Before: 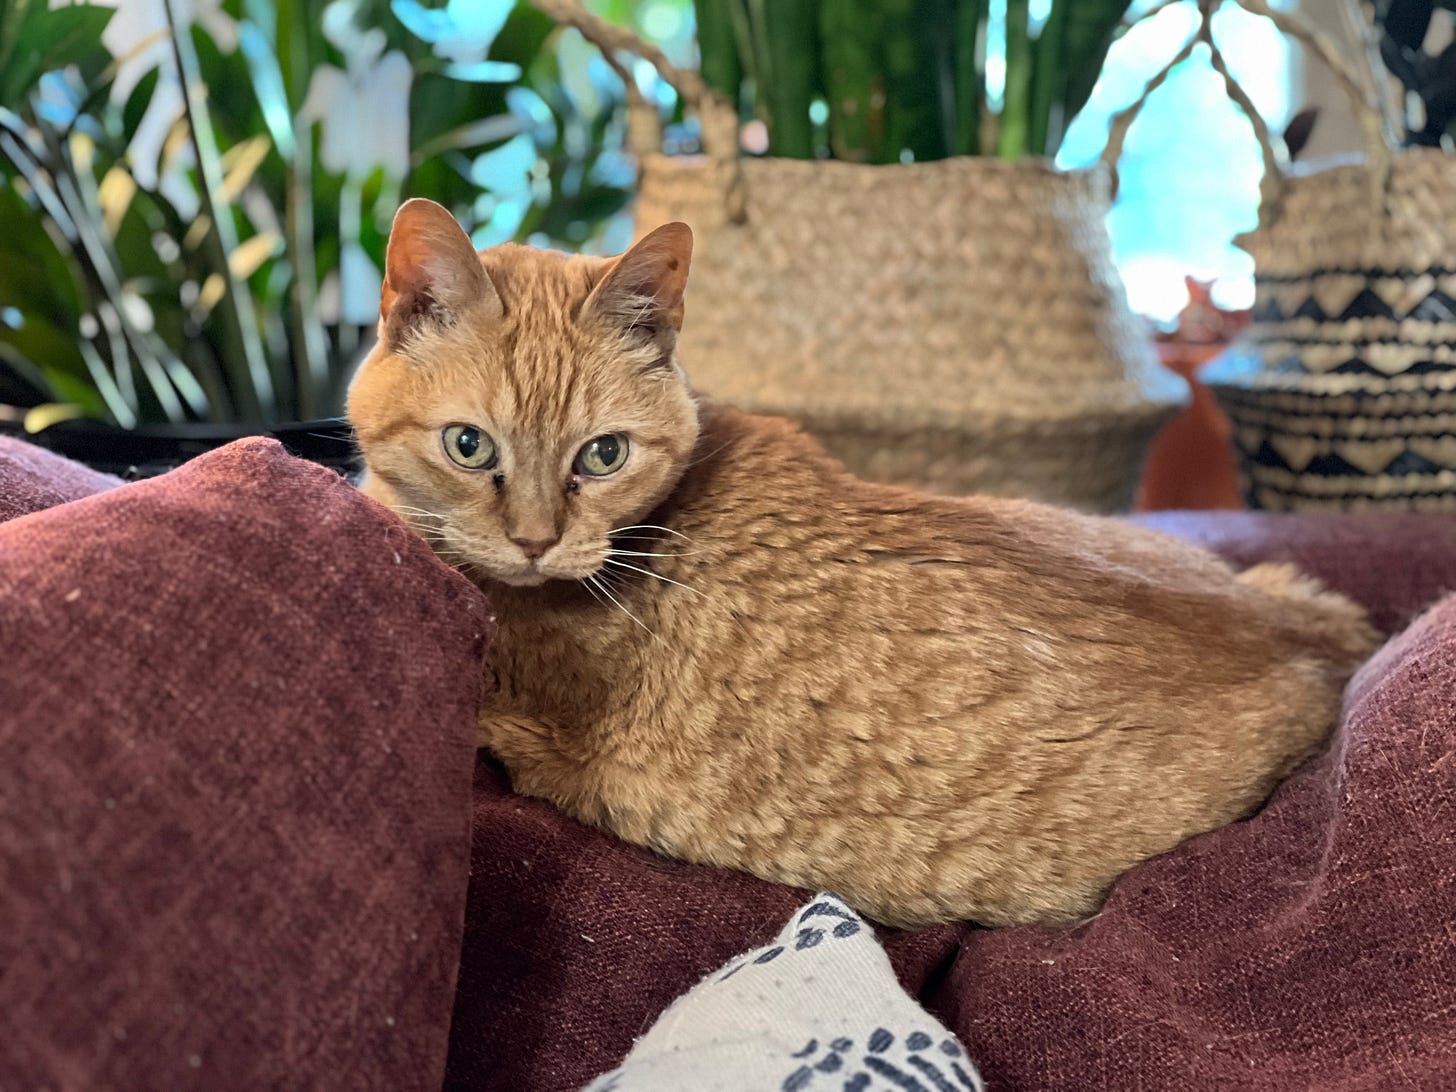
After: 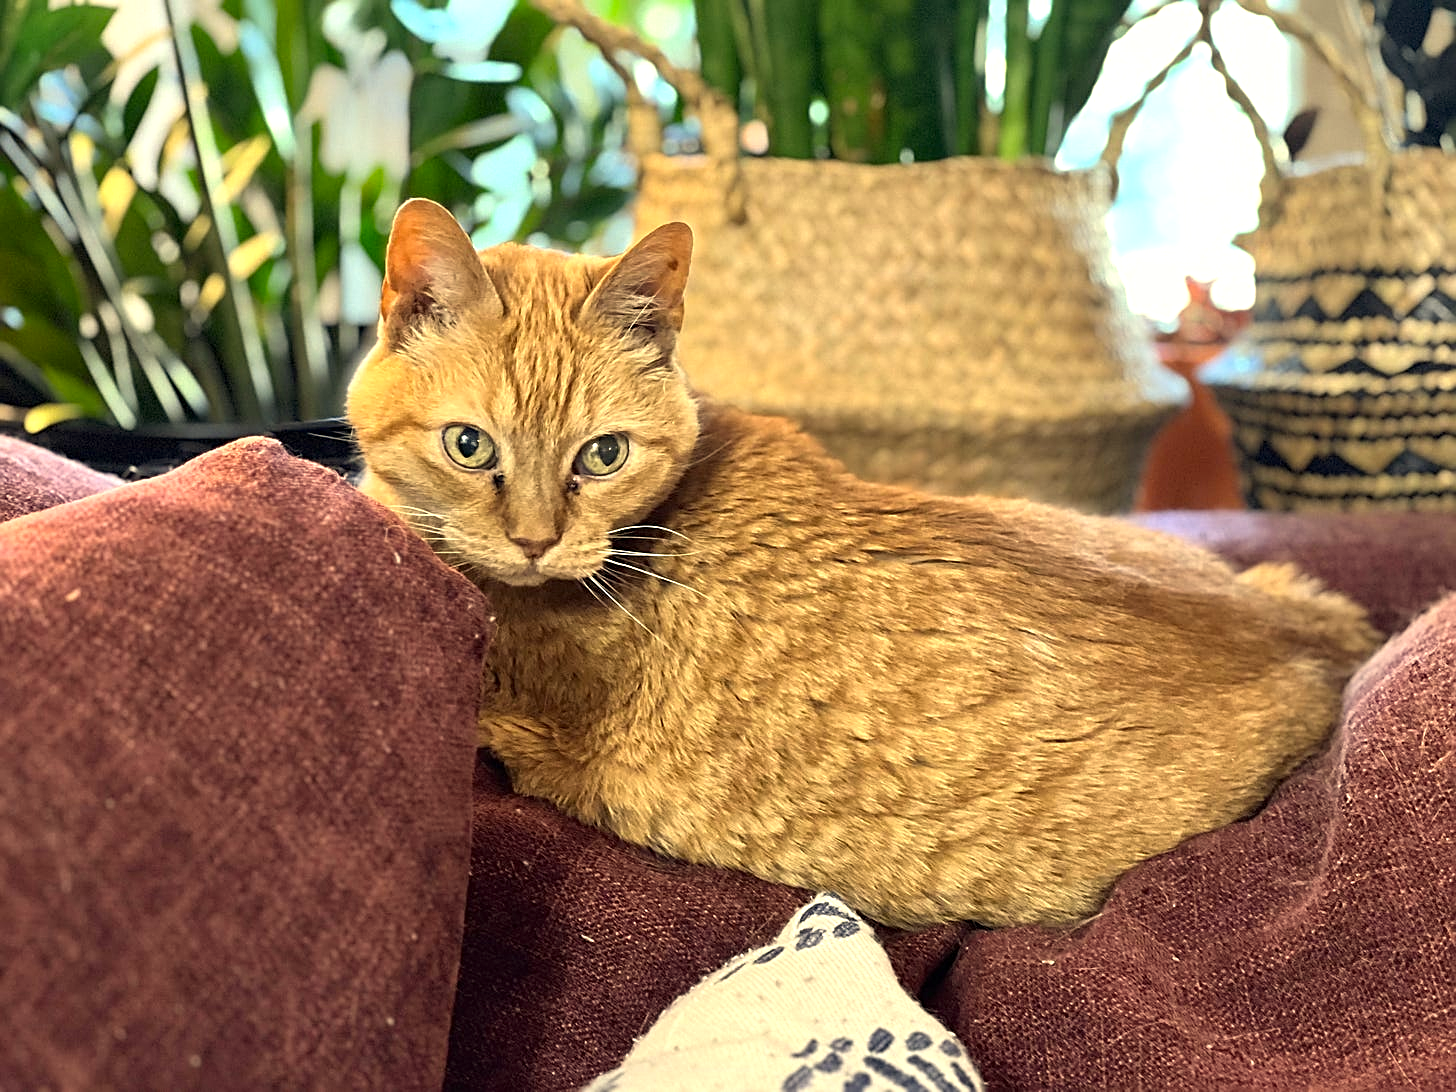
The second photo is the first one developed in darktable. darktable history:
sharpen: on, module defaults
exposure: exposure 0.641 EV, compensate highlight preservation false
color correction: highlights a* 2.42, highlights b* 23.18
